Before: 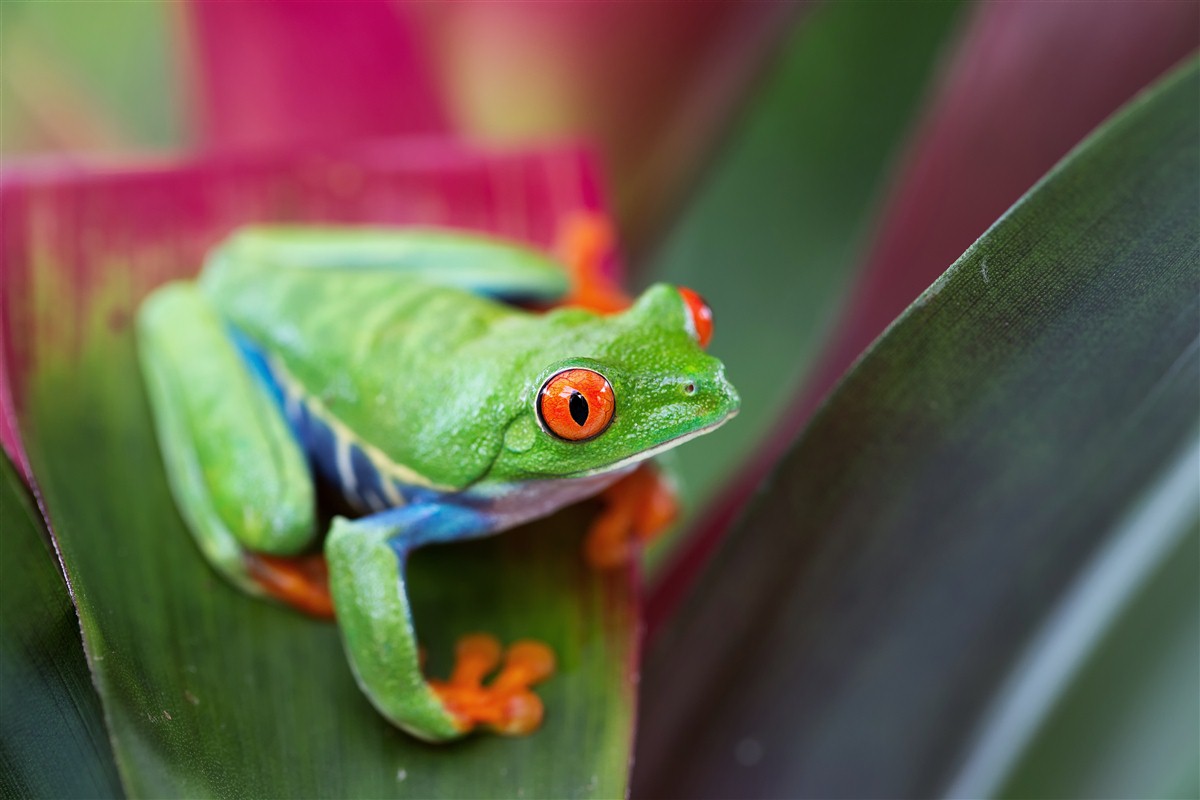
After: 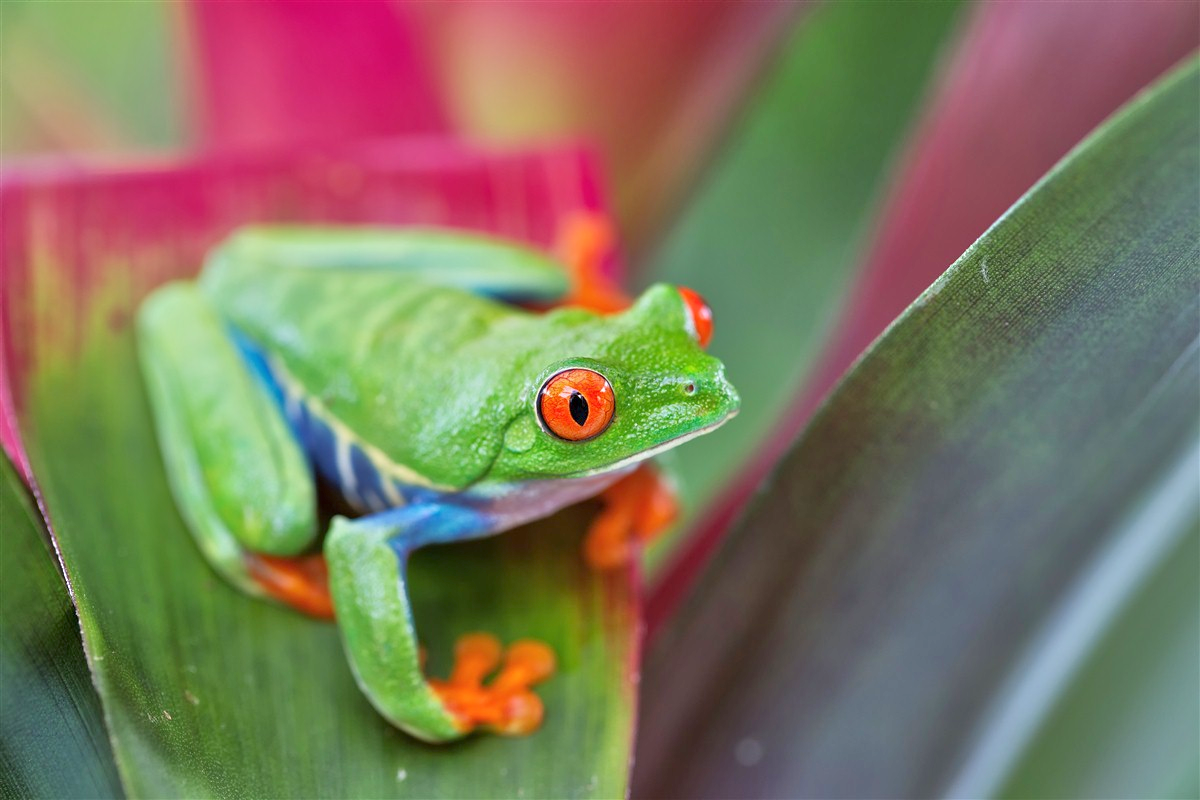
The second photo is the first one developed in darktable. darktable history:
exposure: exposure -0.582 EV, compensate highlight preservation false
tone equalizer: -8 EV 2 EV, -7 EV 2 EV, -6 EV 2 EV, -5 EV 2 EV, -4 EV 2 EV, -3 EV 1.5 EV, -2 EV 1 EV, -1 EV 0.5 EV
